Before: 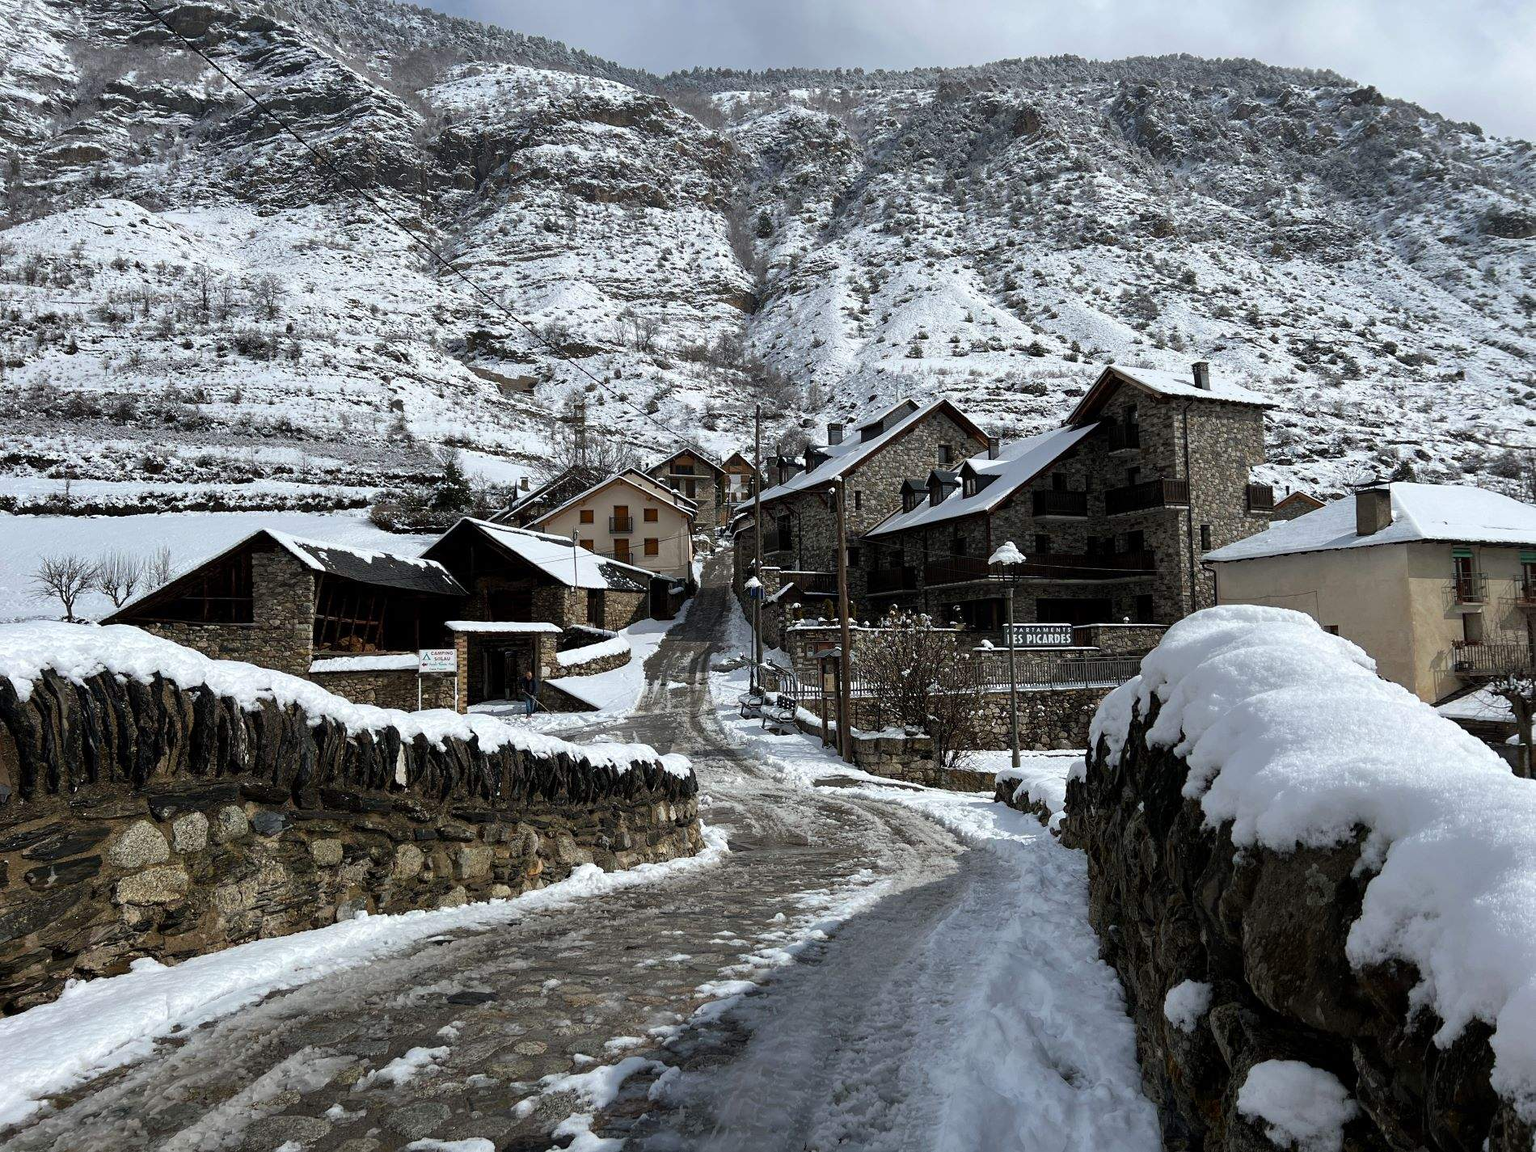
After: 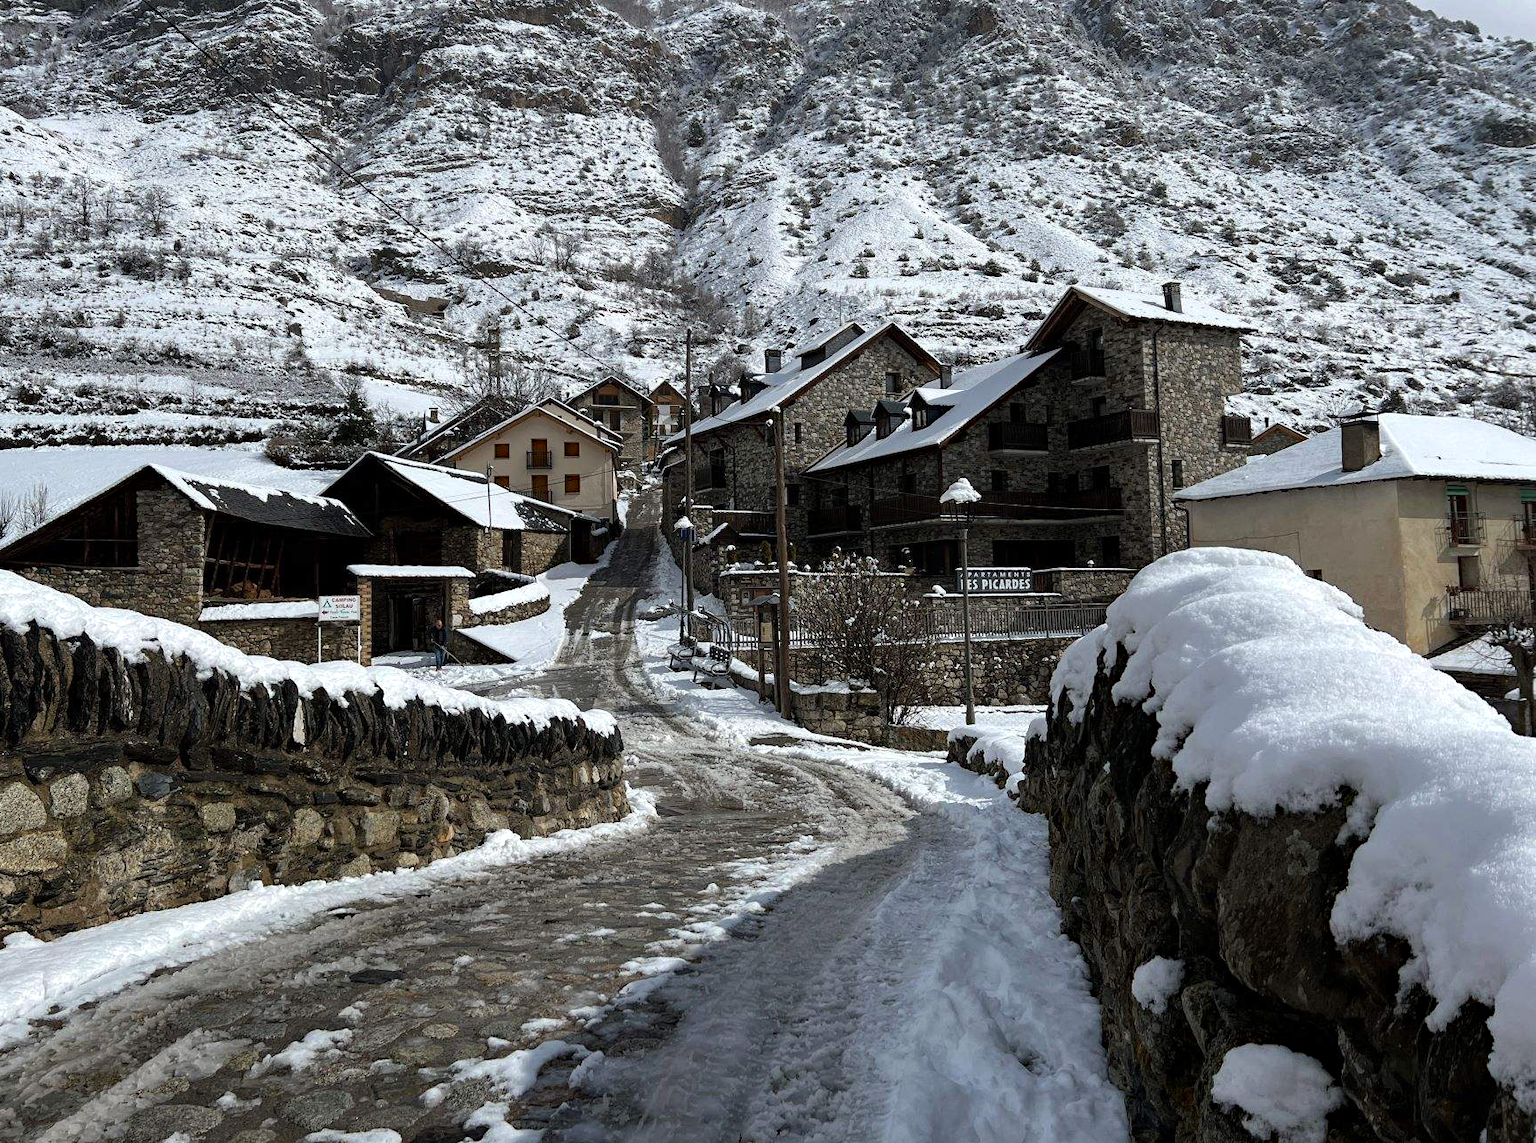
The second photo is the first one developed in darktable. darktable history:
contrast brightness saturation: saturation -0.062
haze removal: compatibility mode true, adaptive false
crop and rotate: left 8.331%, top 9.018%
